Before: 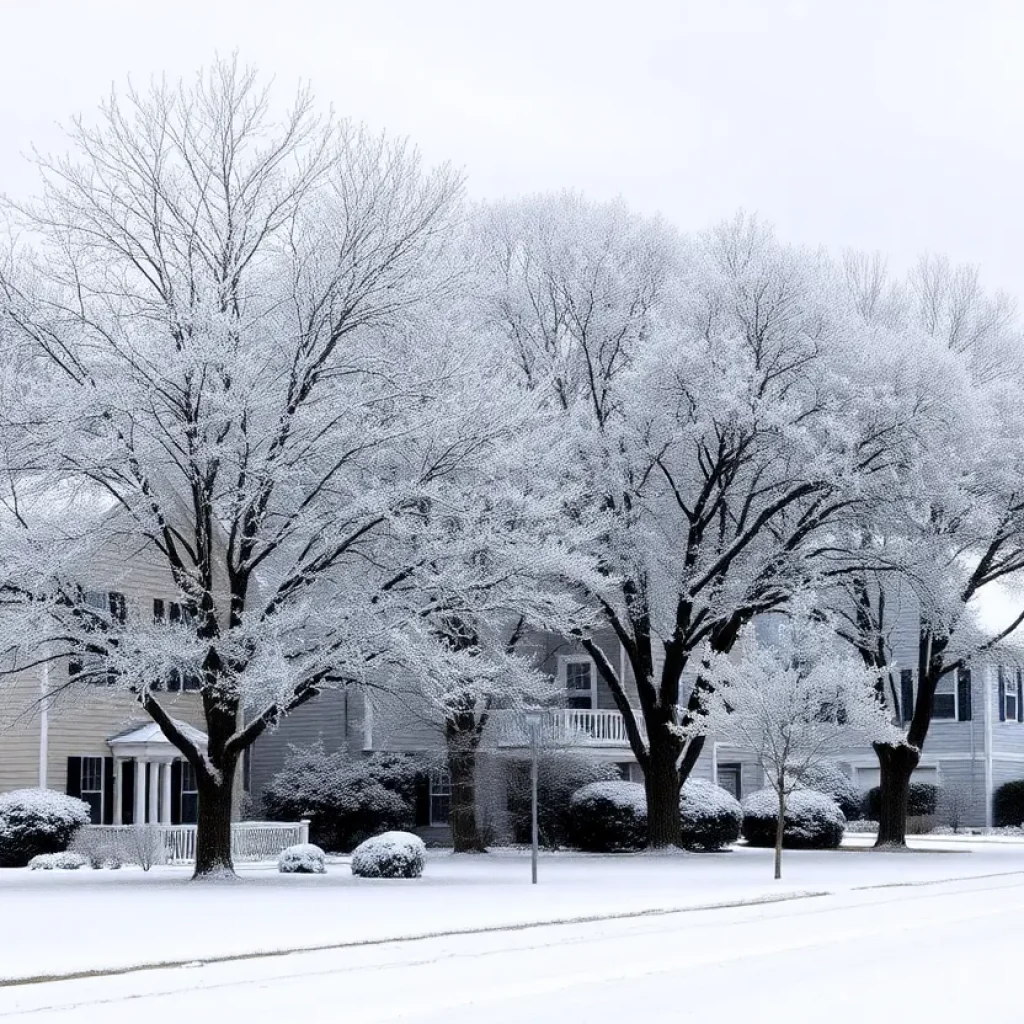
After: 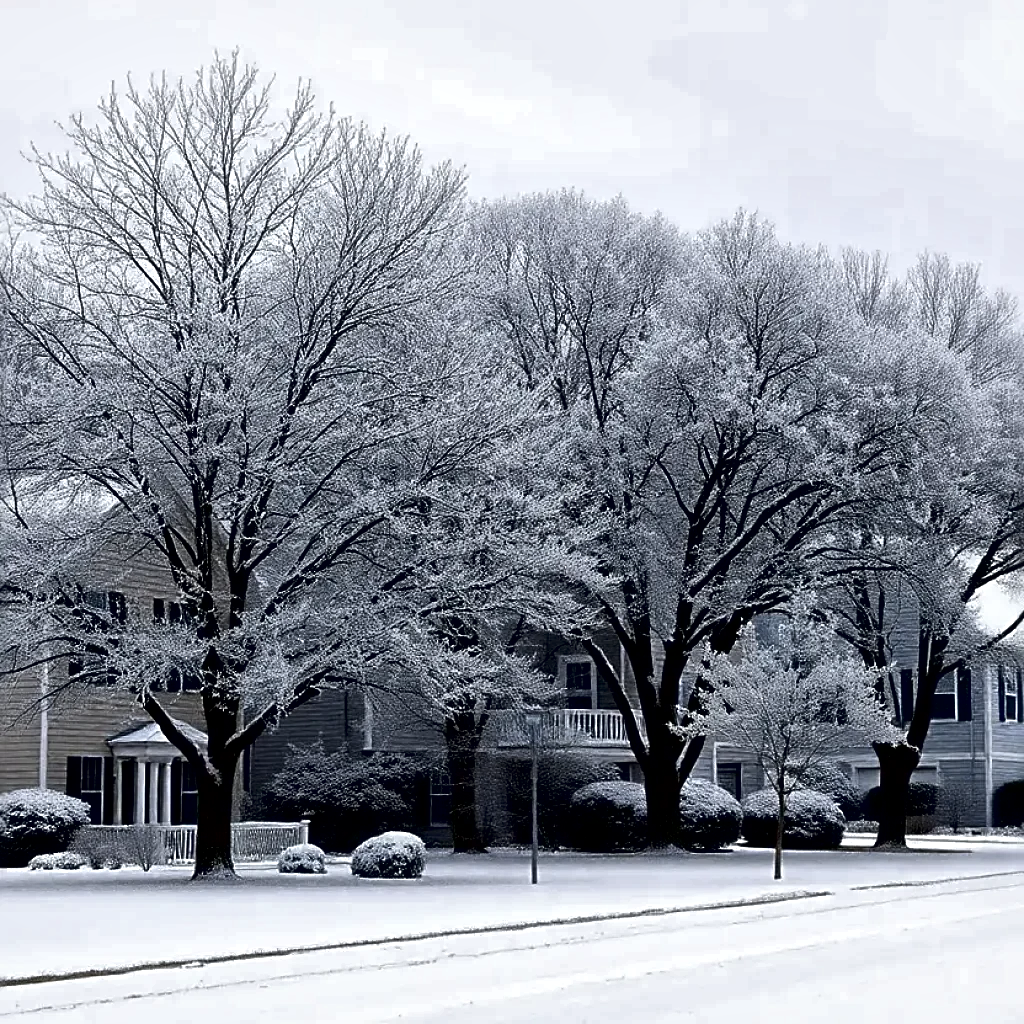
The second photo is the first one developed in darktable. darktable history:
exposure: compensate highlight preservation false
contrast brightness saturation: brightness -0.52
local contrast: mode bilateral grid, contrast 20, coarseness 50, detail 171%, midtone range 0.2
sharpen: radius 2.767
